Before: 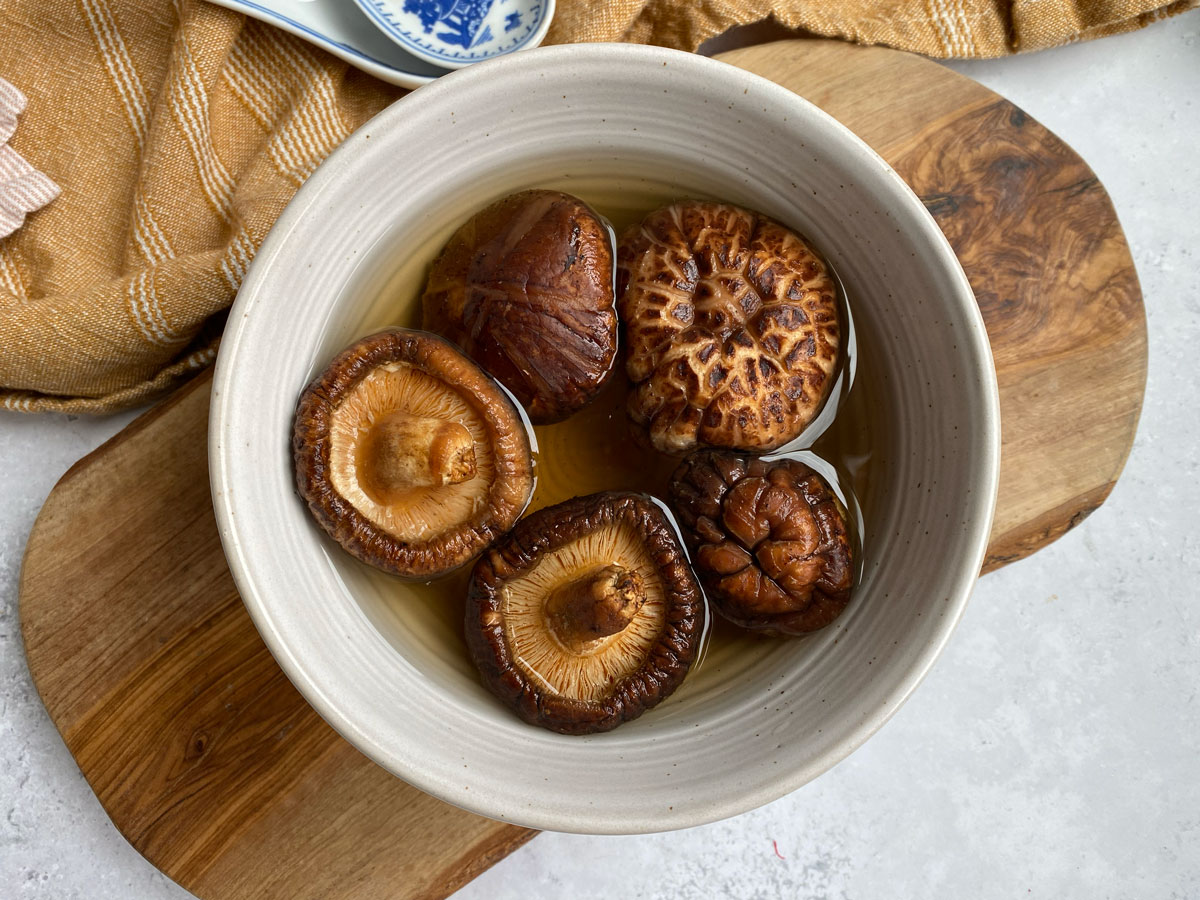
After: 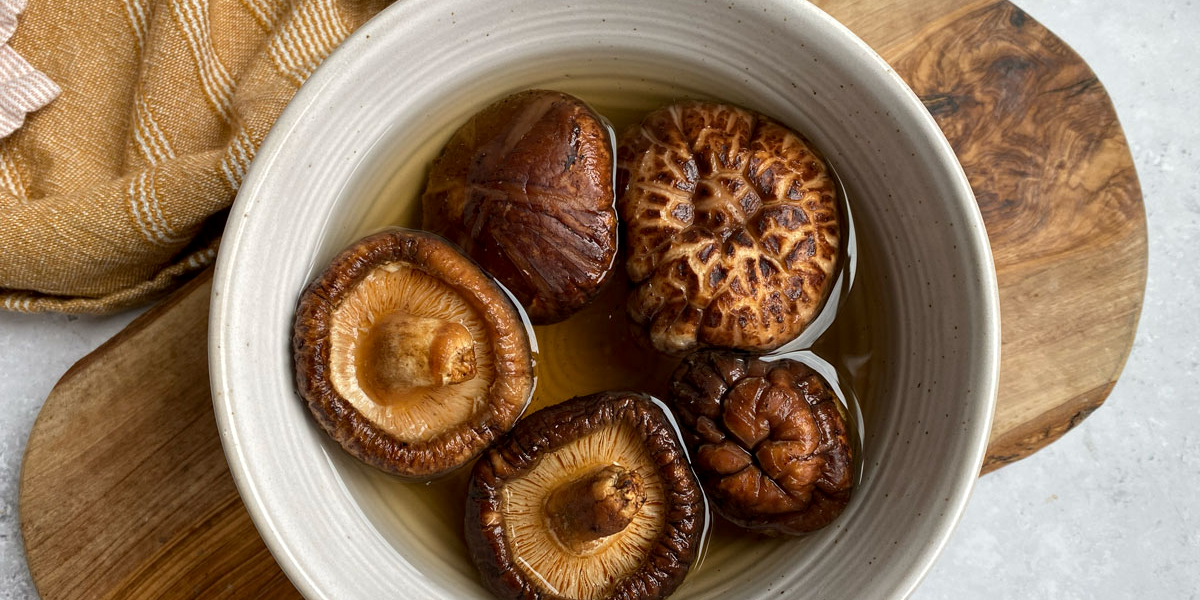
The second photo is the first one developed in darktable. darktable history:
crop: top 11.166%, bottom 22.168%
local contrast: highlights 100%, shadows 100%, detail 120%, midtone range 0.2
